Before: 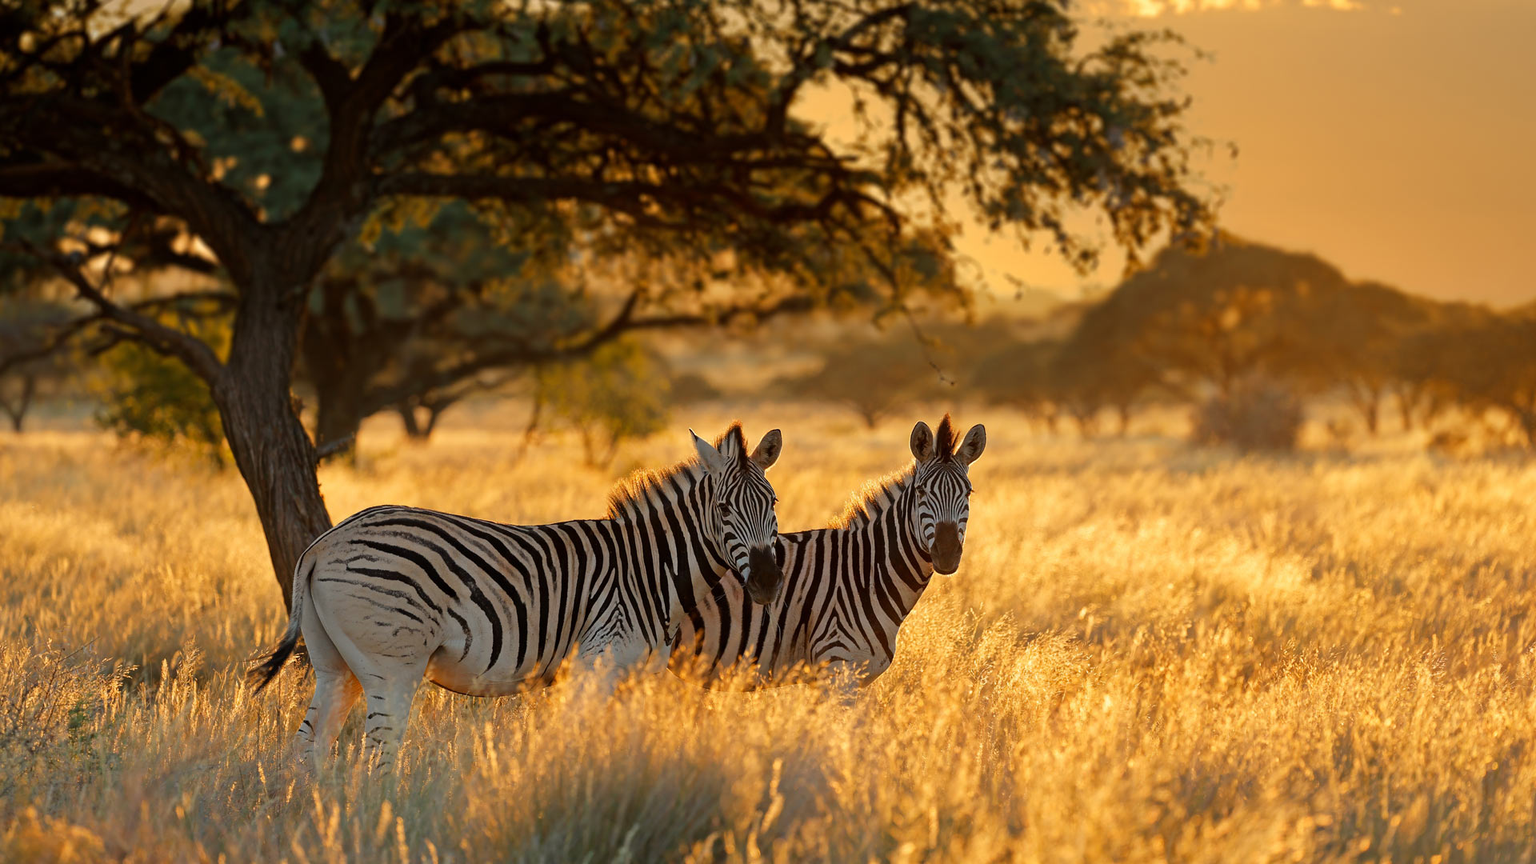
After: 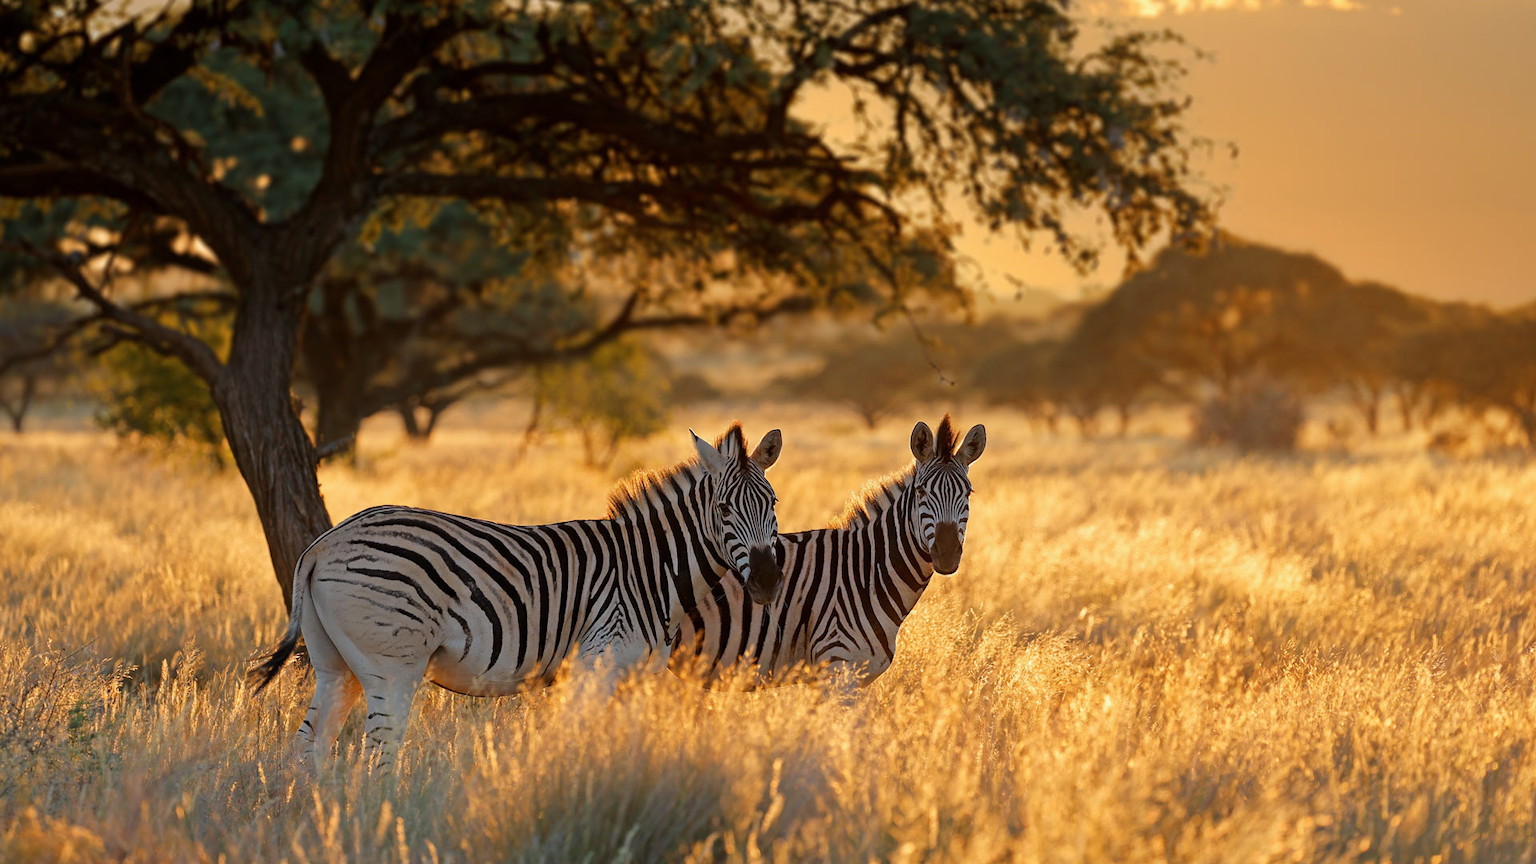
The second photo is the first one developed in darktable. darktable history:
vignetting: fall-off start 116.38%, fall-off radius 58.75%
color calibration: illuminant as shot in camera, x 0.358, y 0.373, temperature 4628.91 K
